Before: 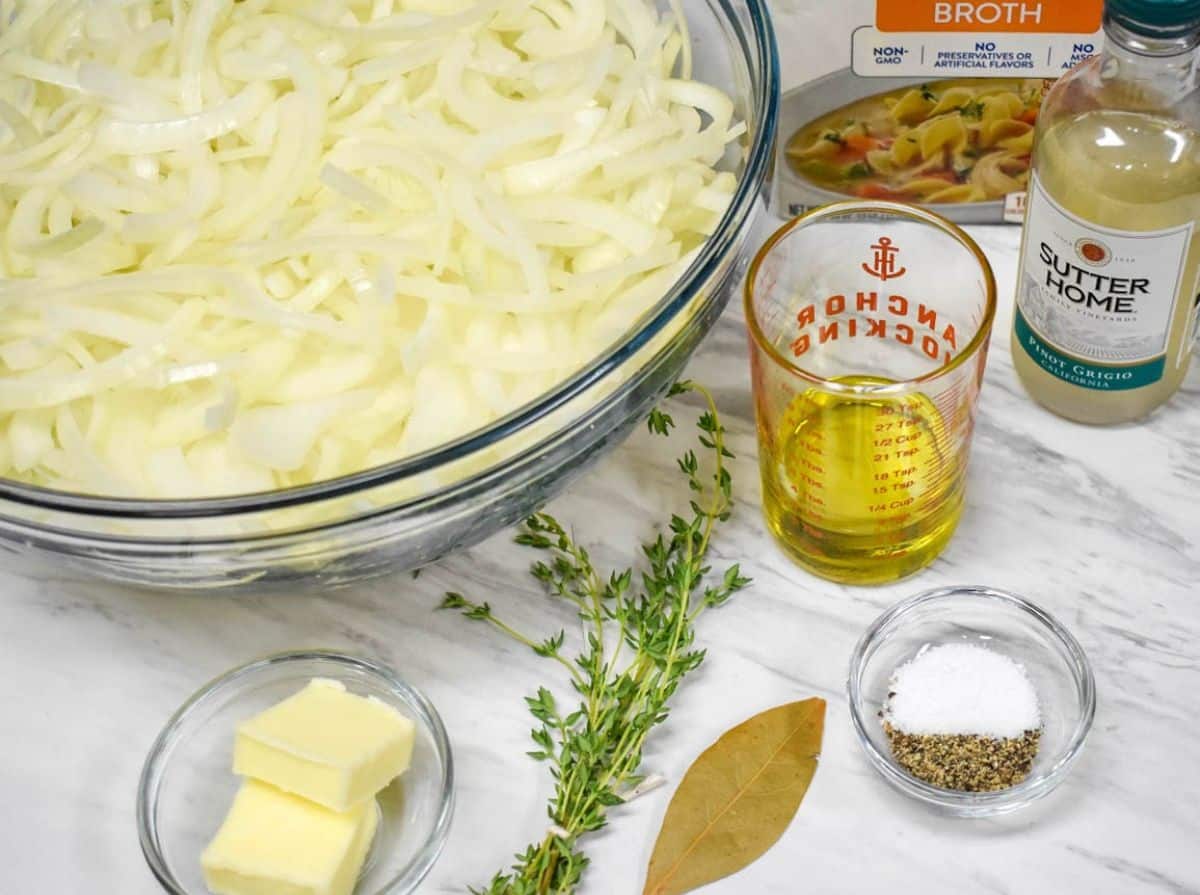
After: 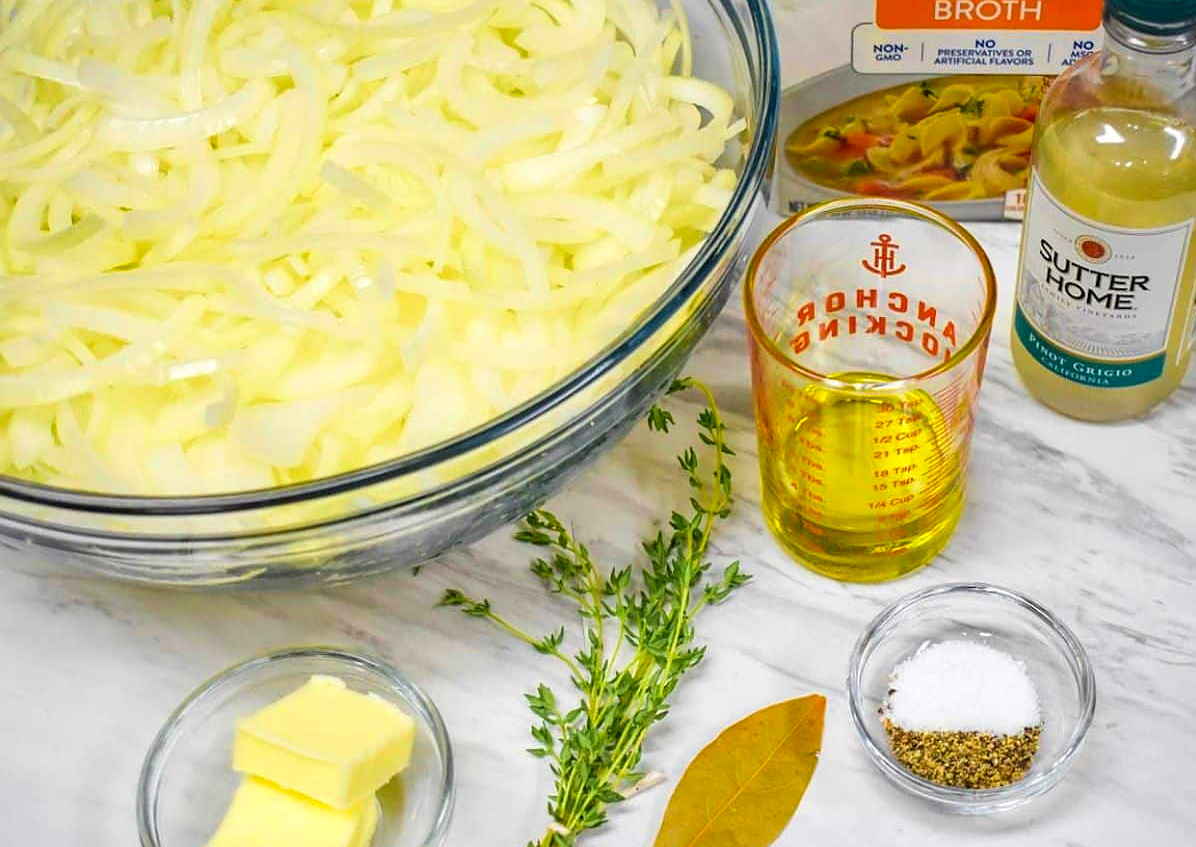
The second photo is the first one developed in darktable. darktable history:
color zones: curves: ch0 [(0.224, 0.526) (0.75, 0.5)]; ch1 [(0.055, 0.526) (0.224, 0.761) (0.377, 0.526) (0.75, 0.5)]
sharpen: radius 0.99
velvia: on, module defaults
crop: top 0.359%, right 0.254%, bottom 5.001%
